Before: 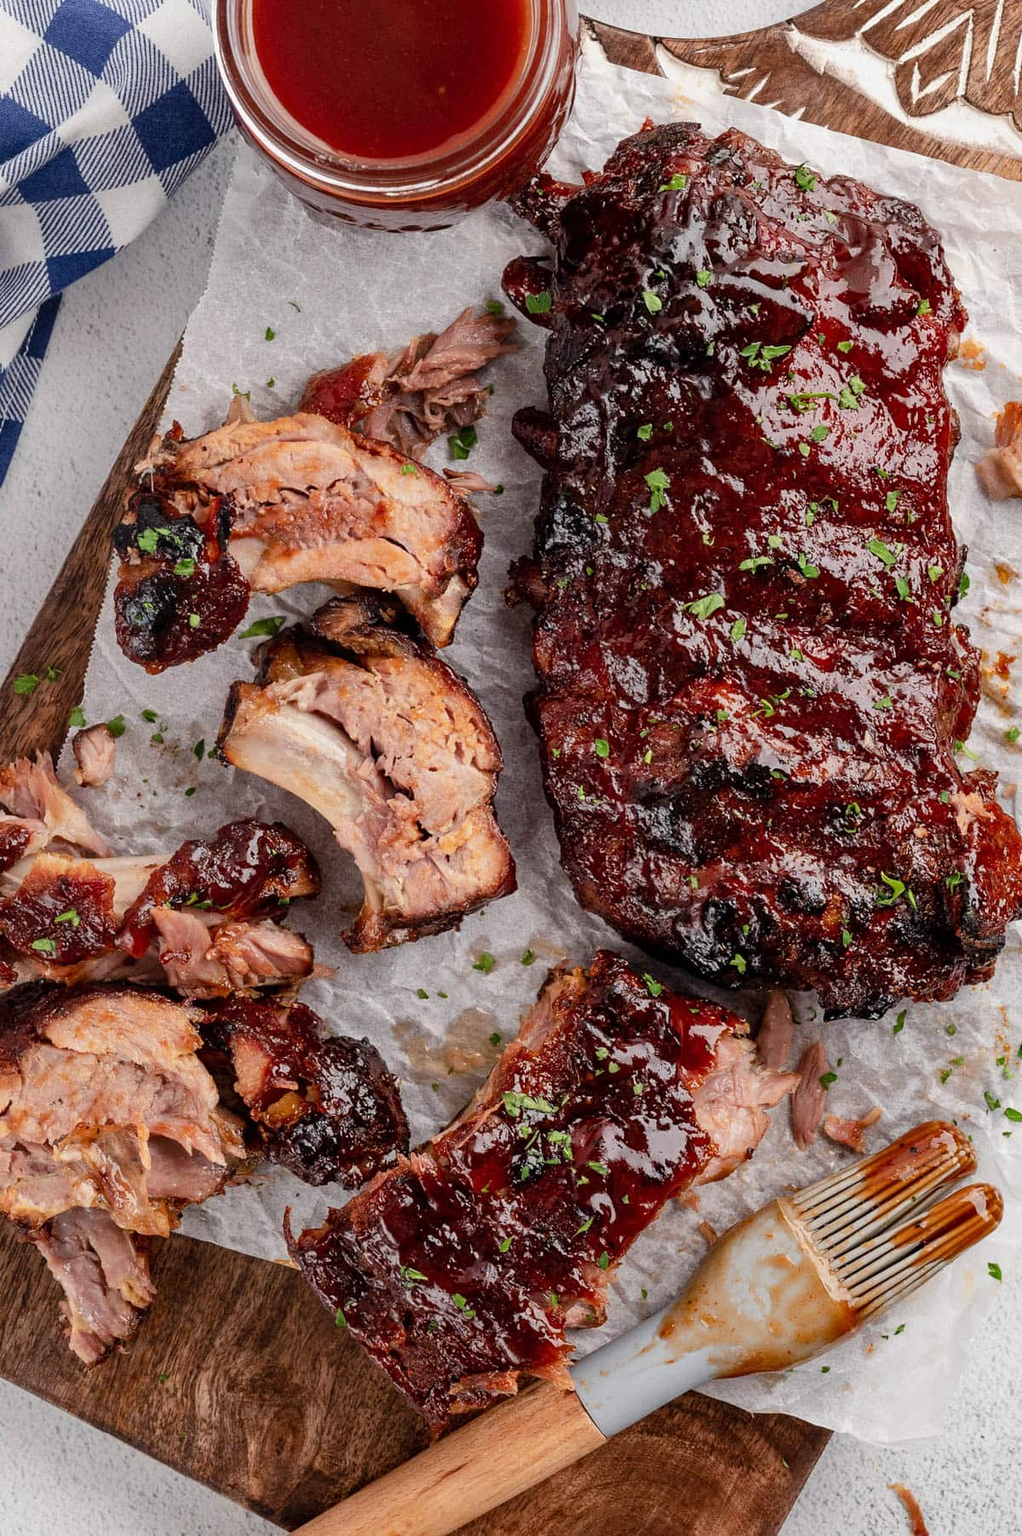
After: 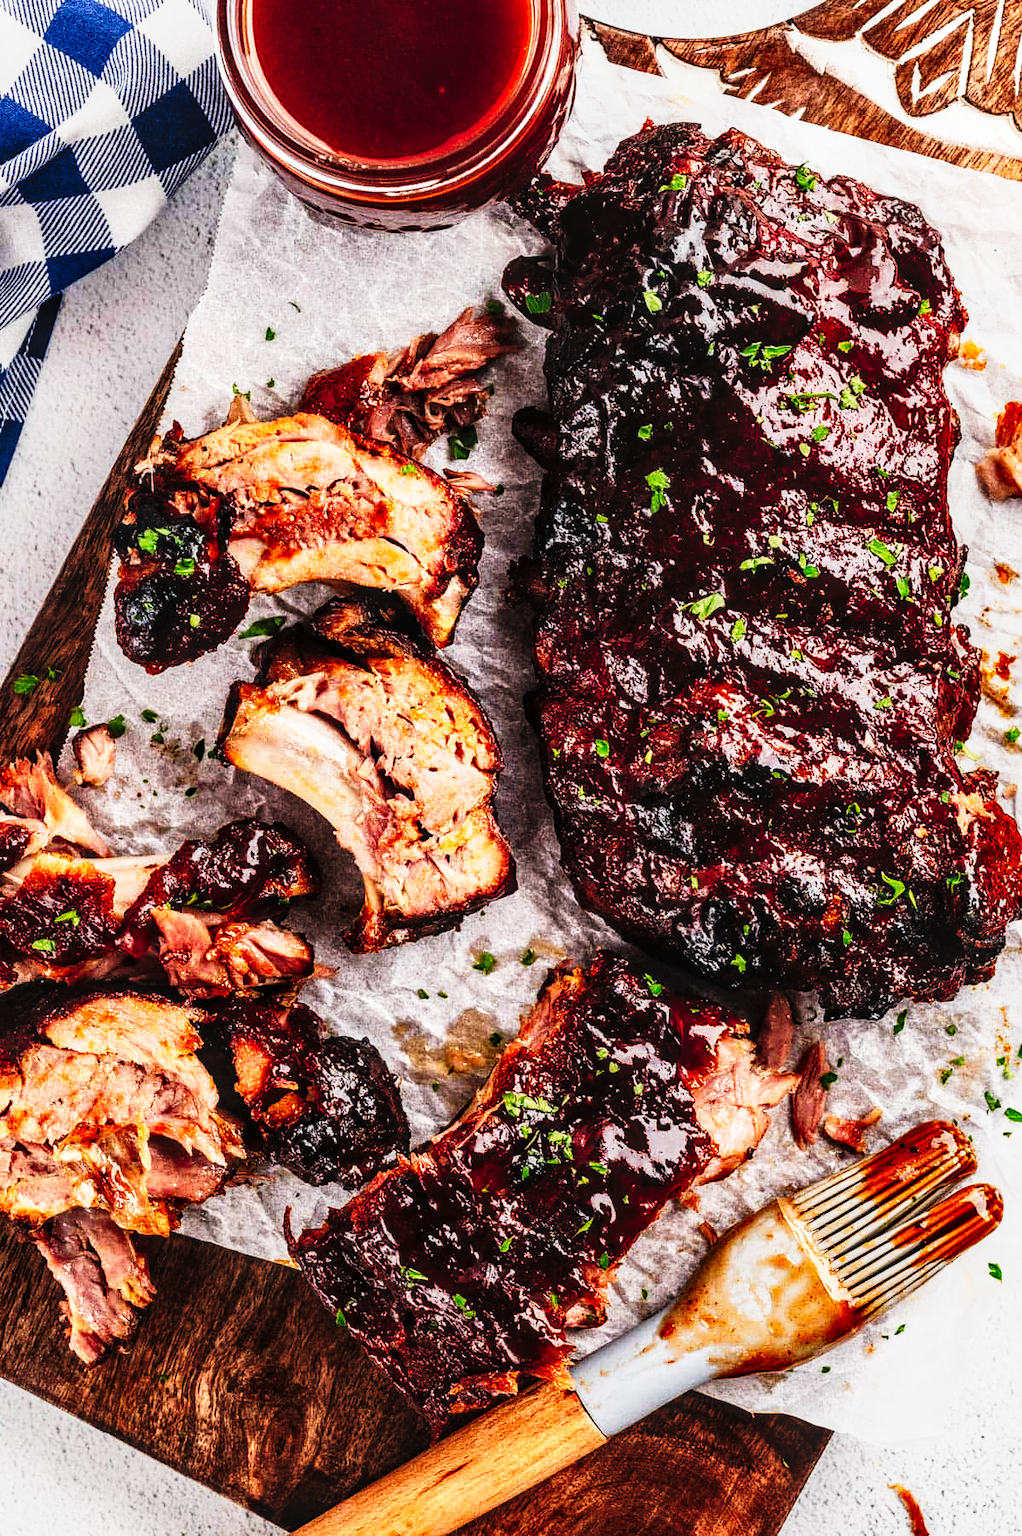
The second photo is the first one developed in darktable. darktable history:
local contrast: detail 130%
tone curve: curves: ch0 [(0, 0) (0.003, 0.003) (0.011, 0.006) (0.025, 0.01) (0.044, 0.016) (0.069, 0.02) (0.1, 0.025) (0.136, 0.034) (0.177, 0.051) (0.224, 0.08) (0.277, 0.131) (0.335, 0.209) (0.399, 0.328) (0.468, 0.47) (0.543, 0.629) (0.623, 0.788) (0.709, 0.903) (0.801, 0.965) (0.898, 0.989) (1, 1)], preserve colors none
